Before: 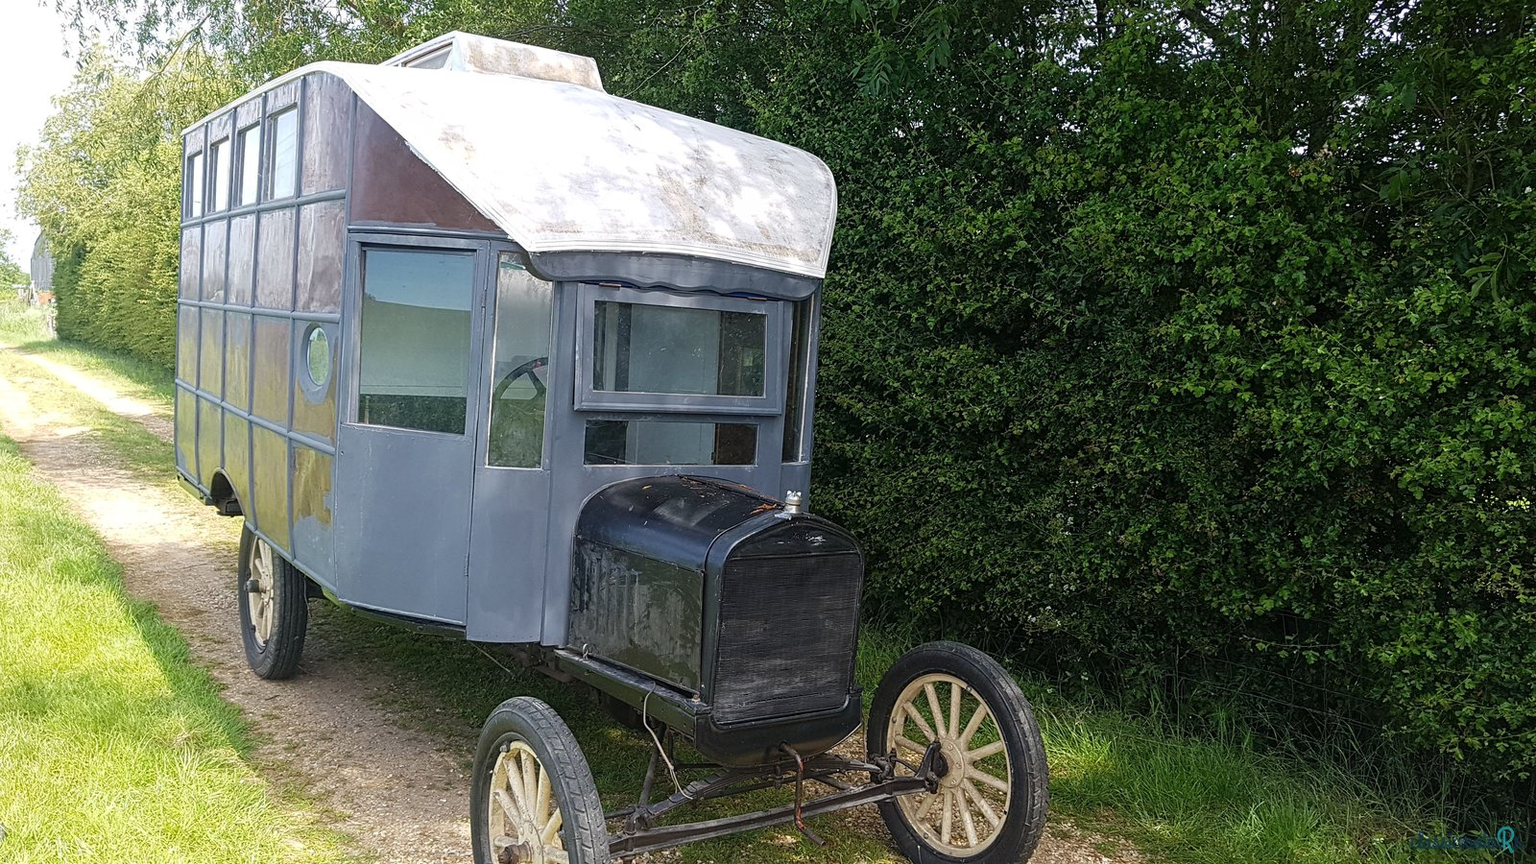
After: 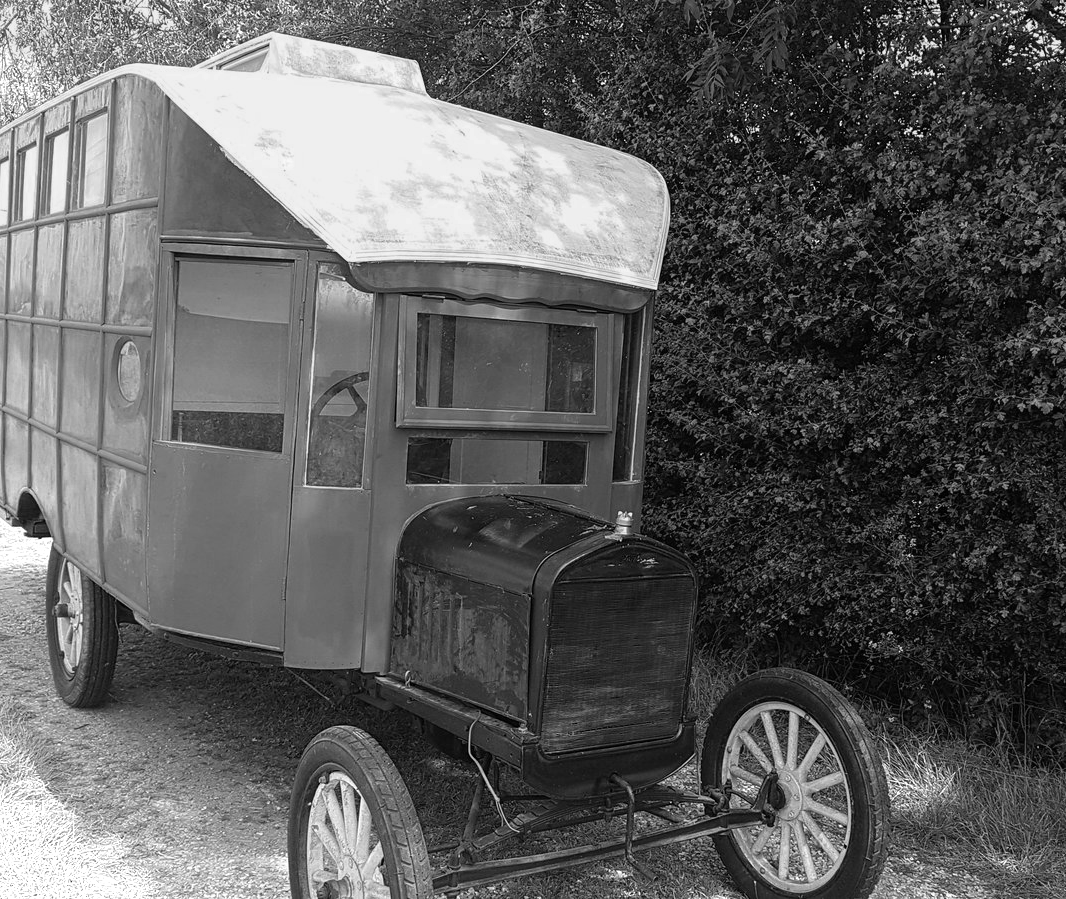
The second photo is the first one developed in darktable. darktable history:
monochrome: on, module defaults
crop and rotate: left 12.673%, right 20.66%
exposure: exposure -0.21 EV, compensate highlight preservation false
color zones: curves: ch0 [(0.25, 0.667) (0.758, 0.368)]; ch1 [(0.215, 0.245) (0.761, 0.373)]; ch2 [(0.247, 0.554) (0.761, 0.436)]
